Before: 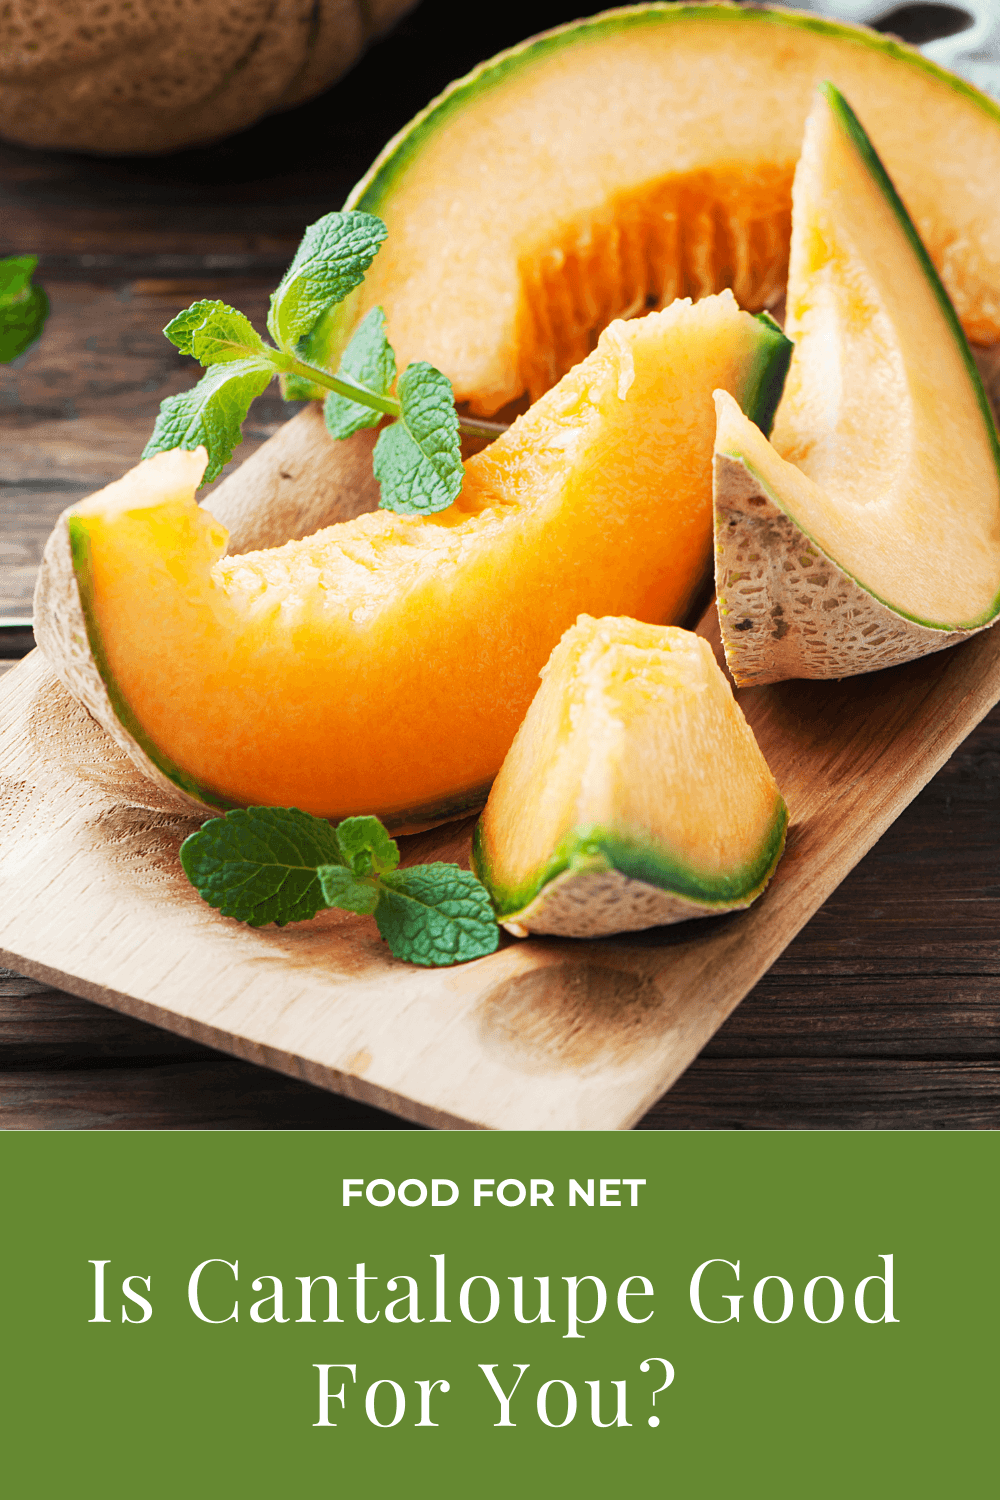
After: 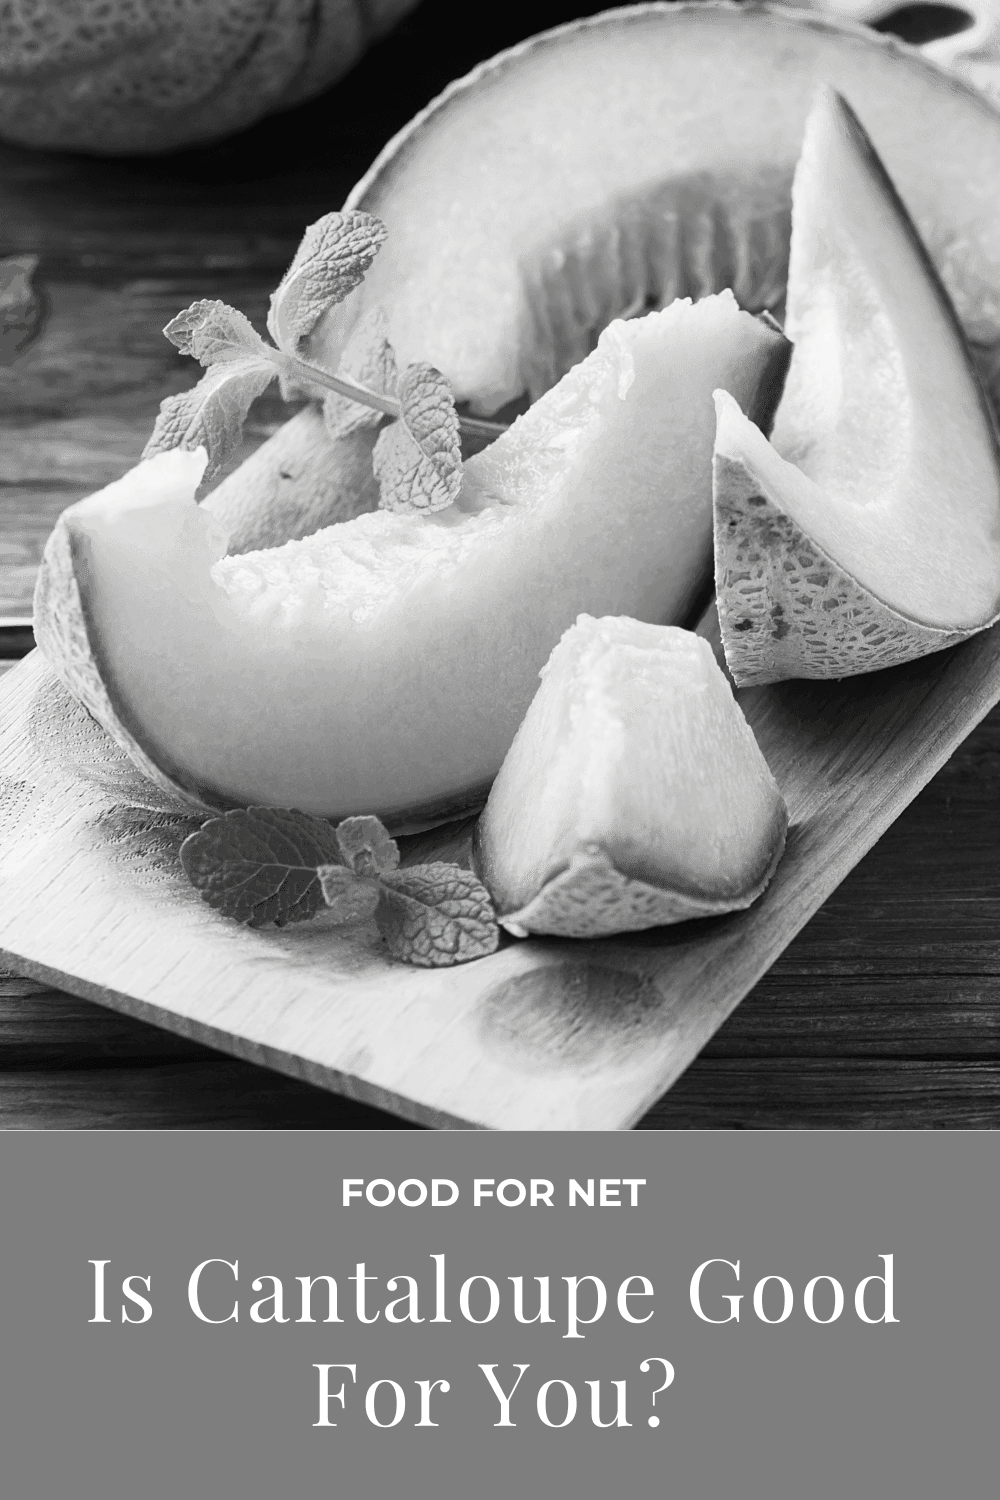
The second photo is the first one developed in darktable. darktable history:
contrast brightness saturation: saturation -0.996
